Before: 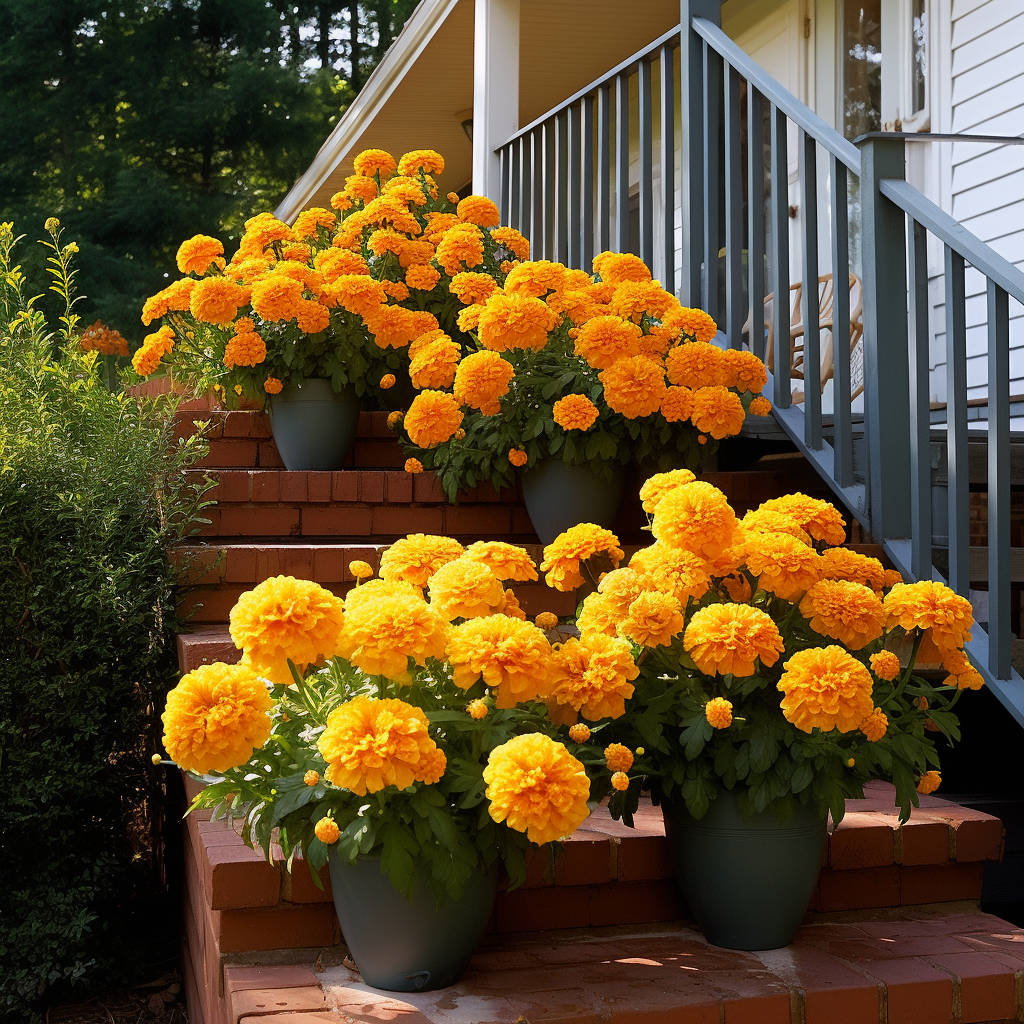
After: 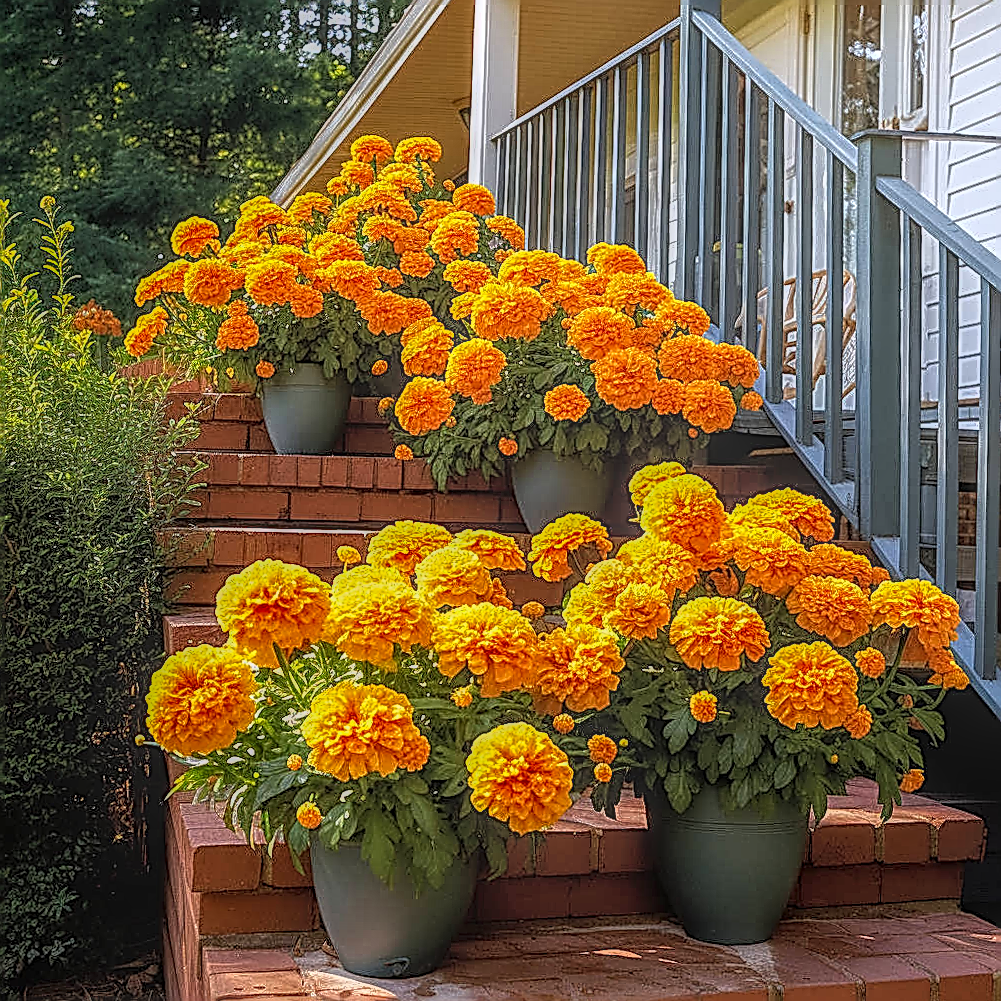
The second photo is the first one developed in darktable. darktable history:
local contrast: highlights 6%, shadows 7%, detail 199%, midtone range 0.246
sharpen: amount 1.992
crop and rotate: angle -1.3°
exposure: black level correction 0, exposure 0.499 EV, compensate highlight preservation false
